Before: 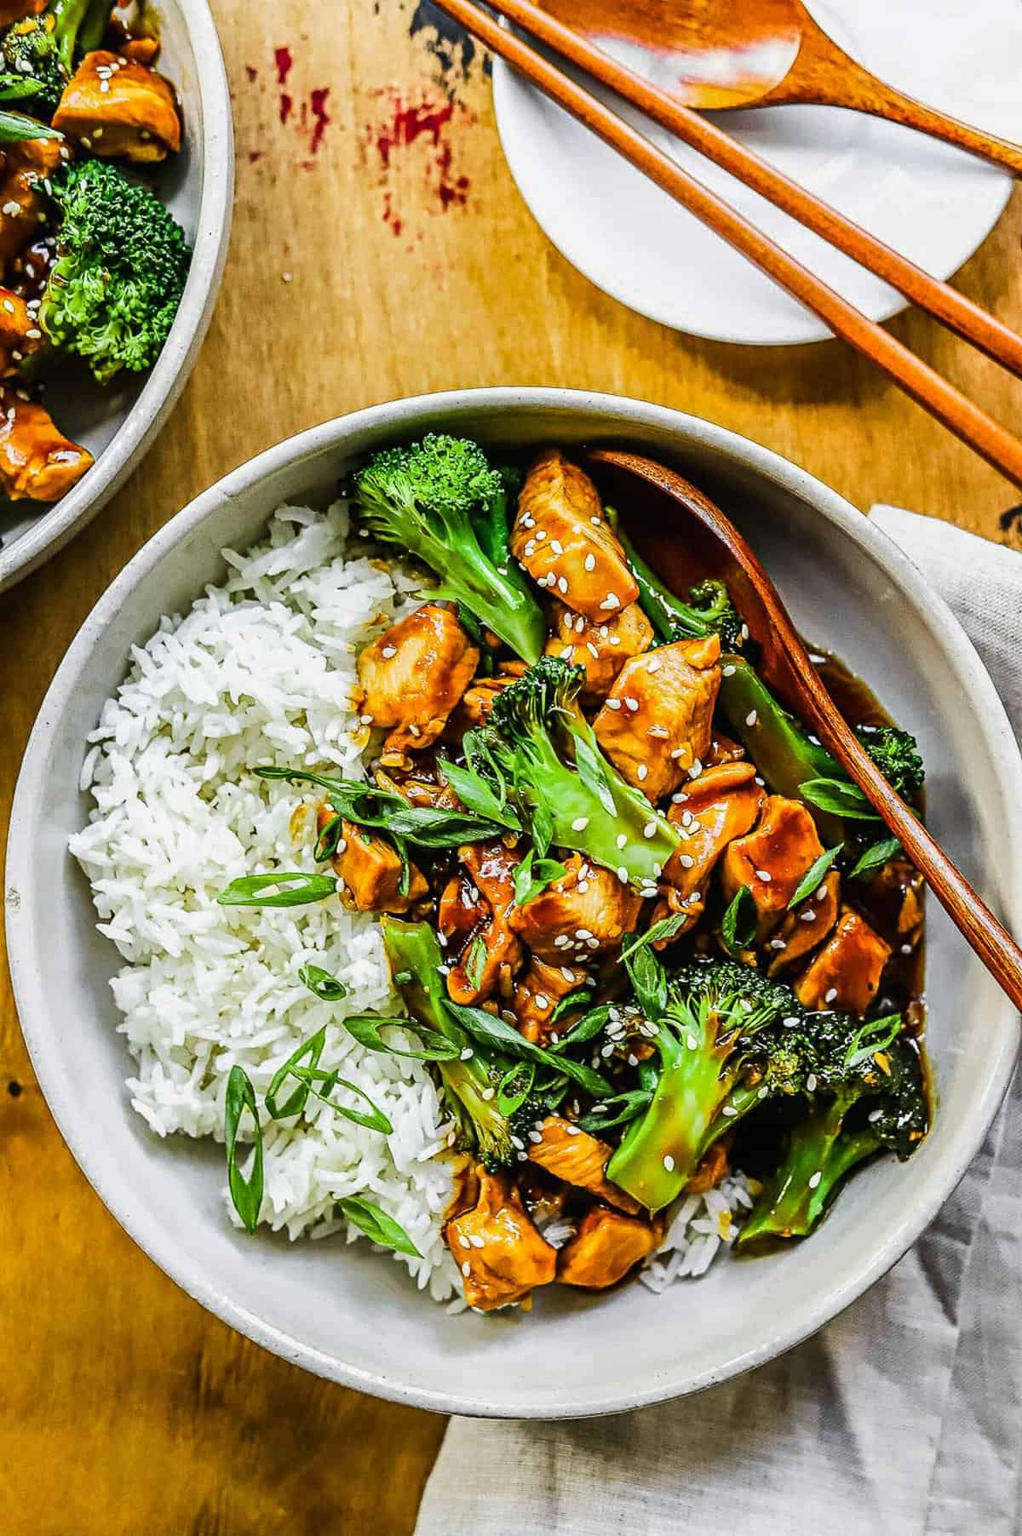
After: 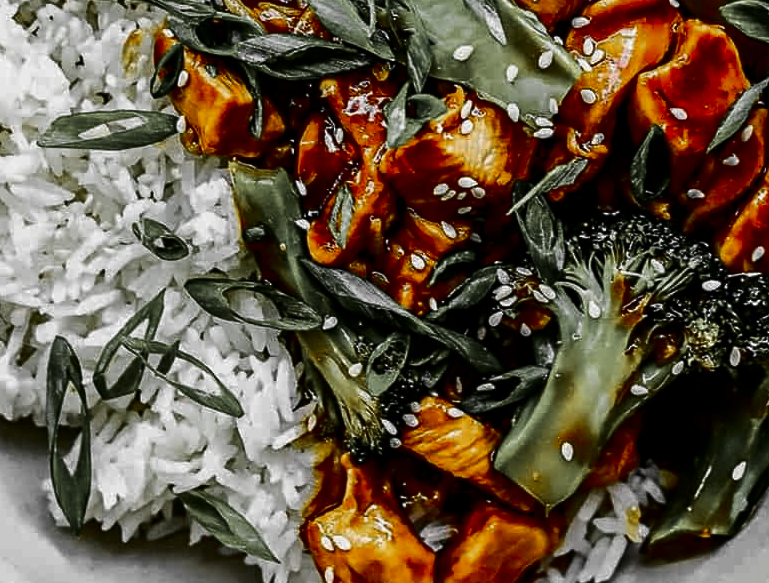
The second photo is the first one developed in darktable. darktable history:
exposure: compensate exposure bias true, compensate highlight preservation false
color zones: curves: ch0 [(0, 0.447) (0.184, 0.543) (0.323, 0.476) (0.429, 0.445) (0.571, 0.443) (0.714, 0.451) (0.857, 0.452) (1, 0.447)]; ch1 [(0, 0.464) (0.176, 0.46) (0.287, 0.177) (0.429, 0.002) (0.571, 0) (0.714, 0) (0.857, 0) (1, 0.464)]
crop: left 18.186%, top 50.744%, right 17.66%, bottom 16.907%
contrast brightness saturation: contrast 0.093, brightness -0.586, saturation 0.17
